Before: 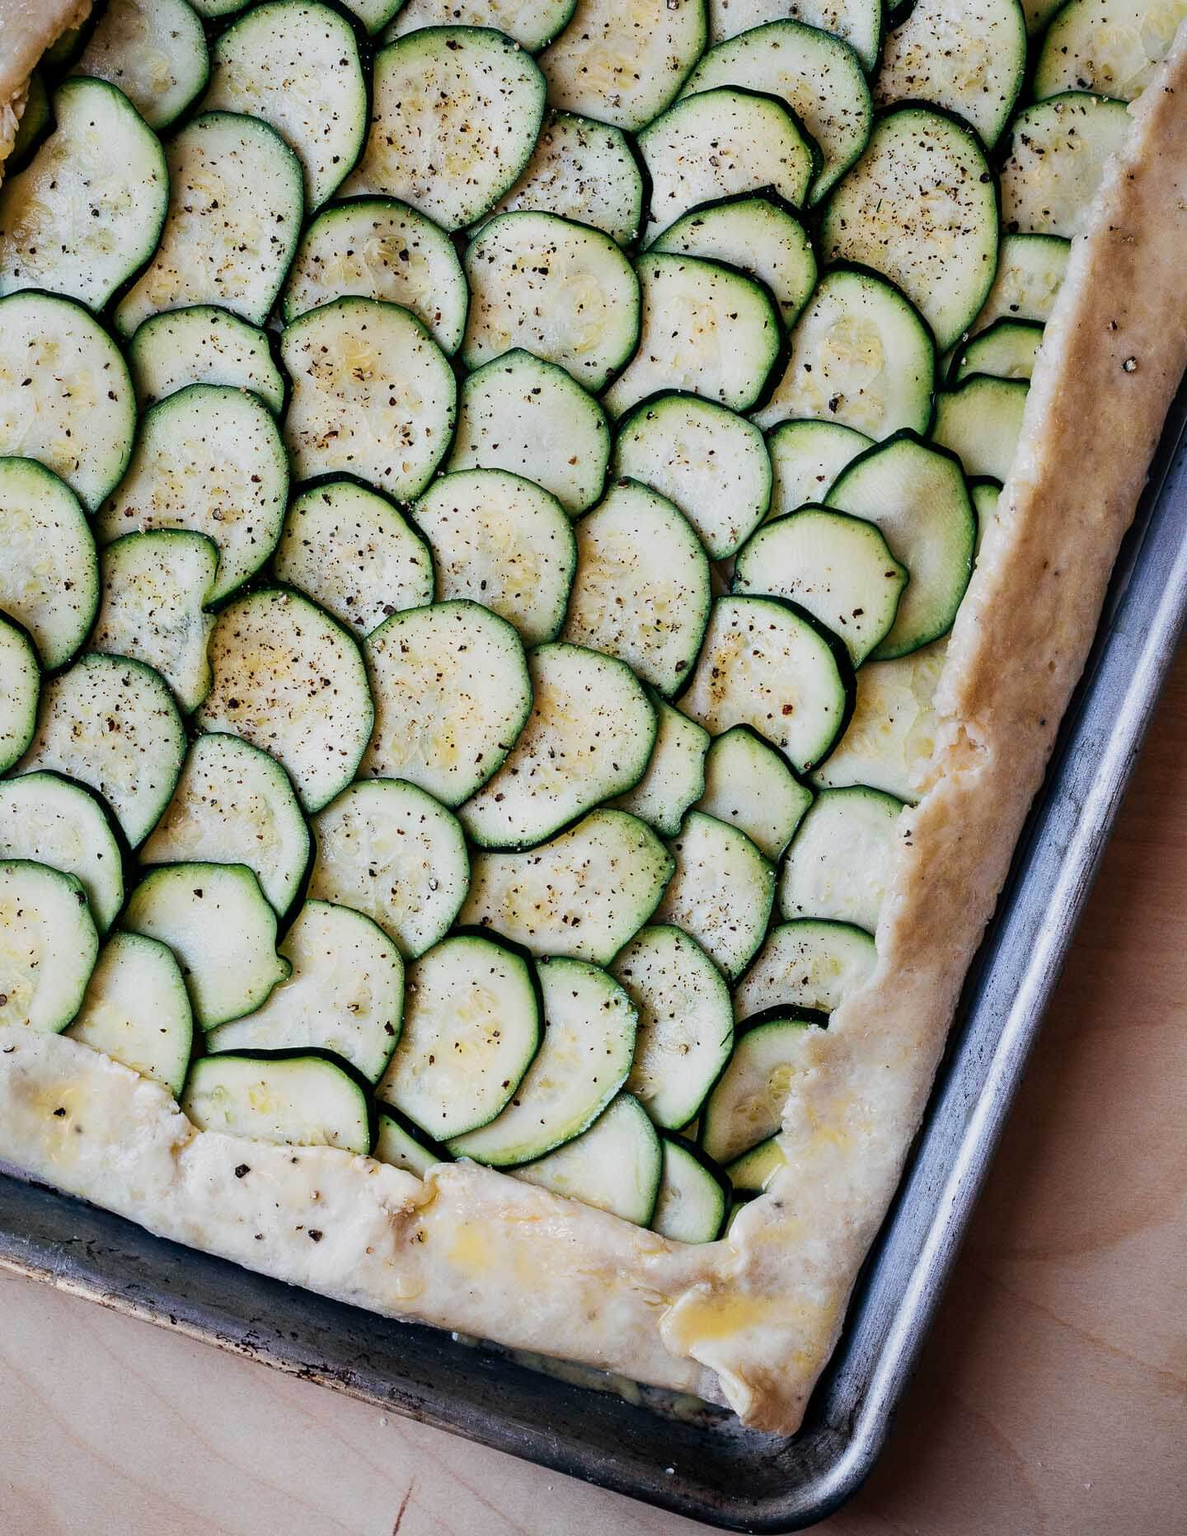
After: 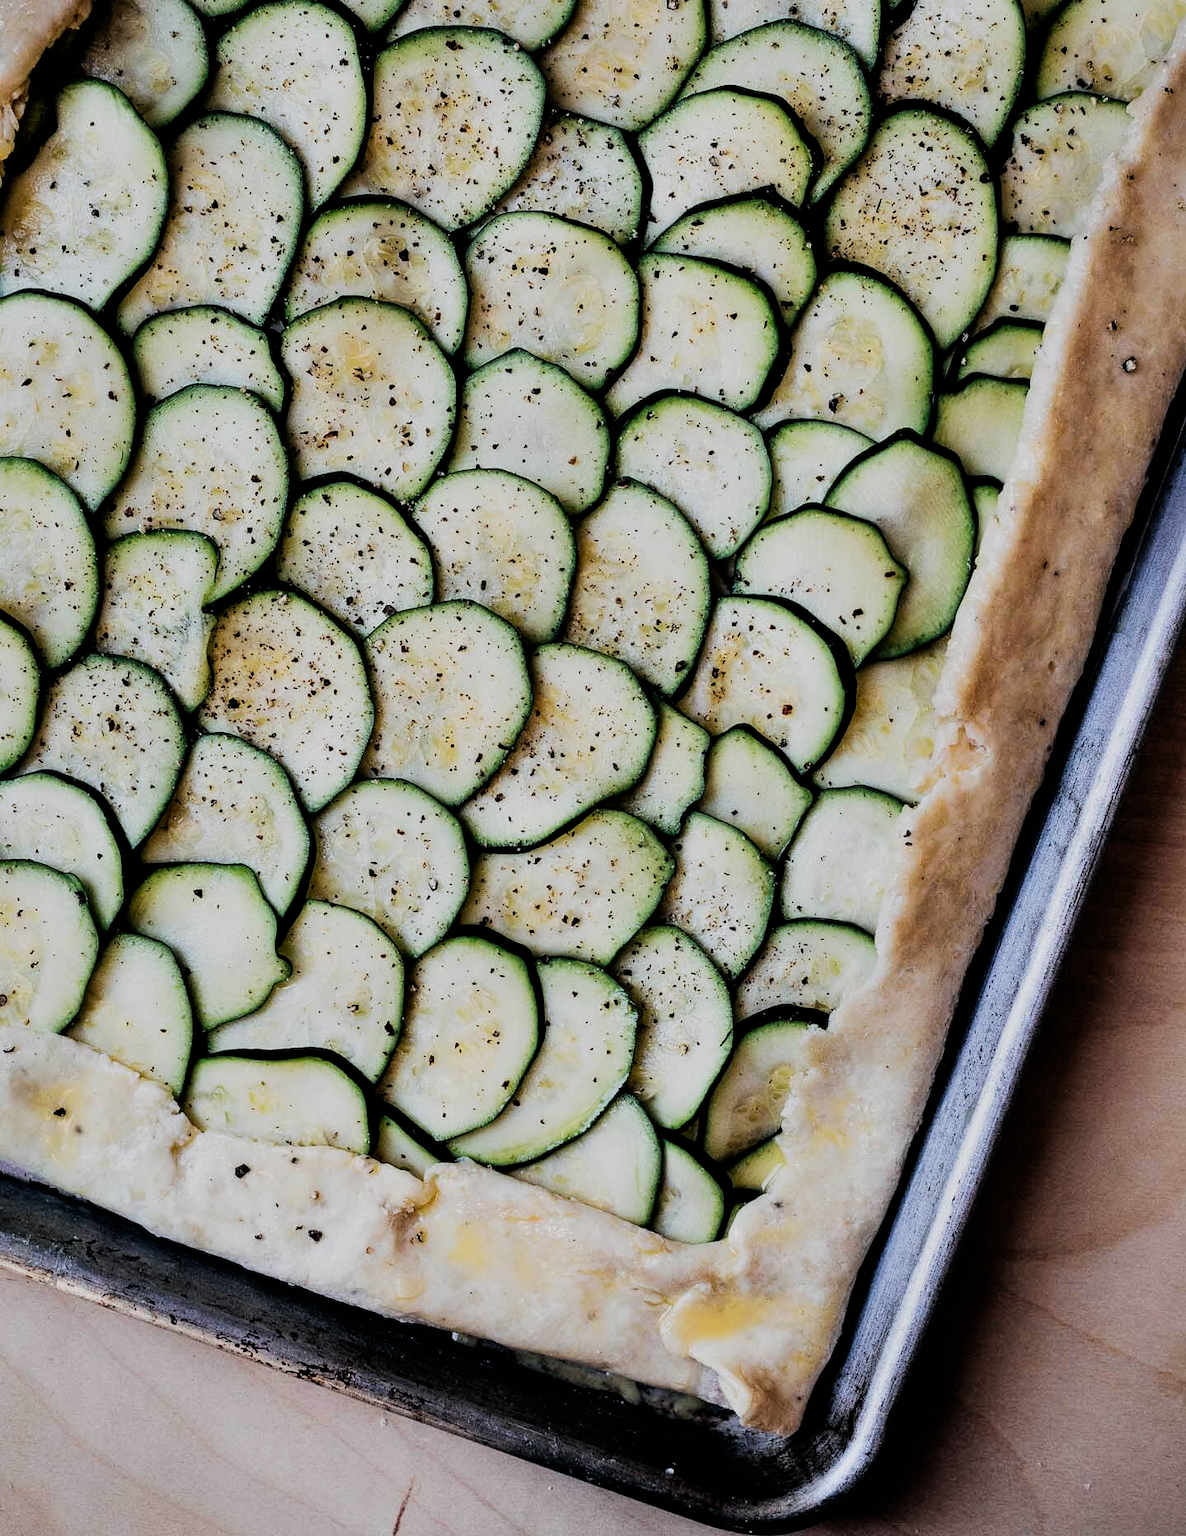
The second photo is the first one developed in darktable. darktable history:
filmic rgb: black relative exposure -5 EV, white relative exposure 3.5 EV, hardness 3.19, contrast 1.2, highlights saturation mix -50%
shadows and highlights: low approximation 0.01, soften with gaussian
